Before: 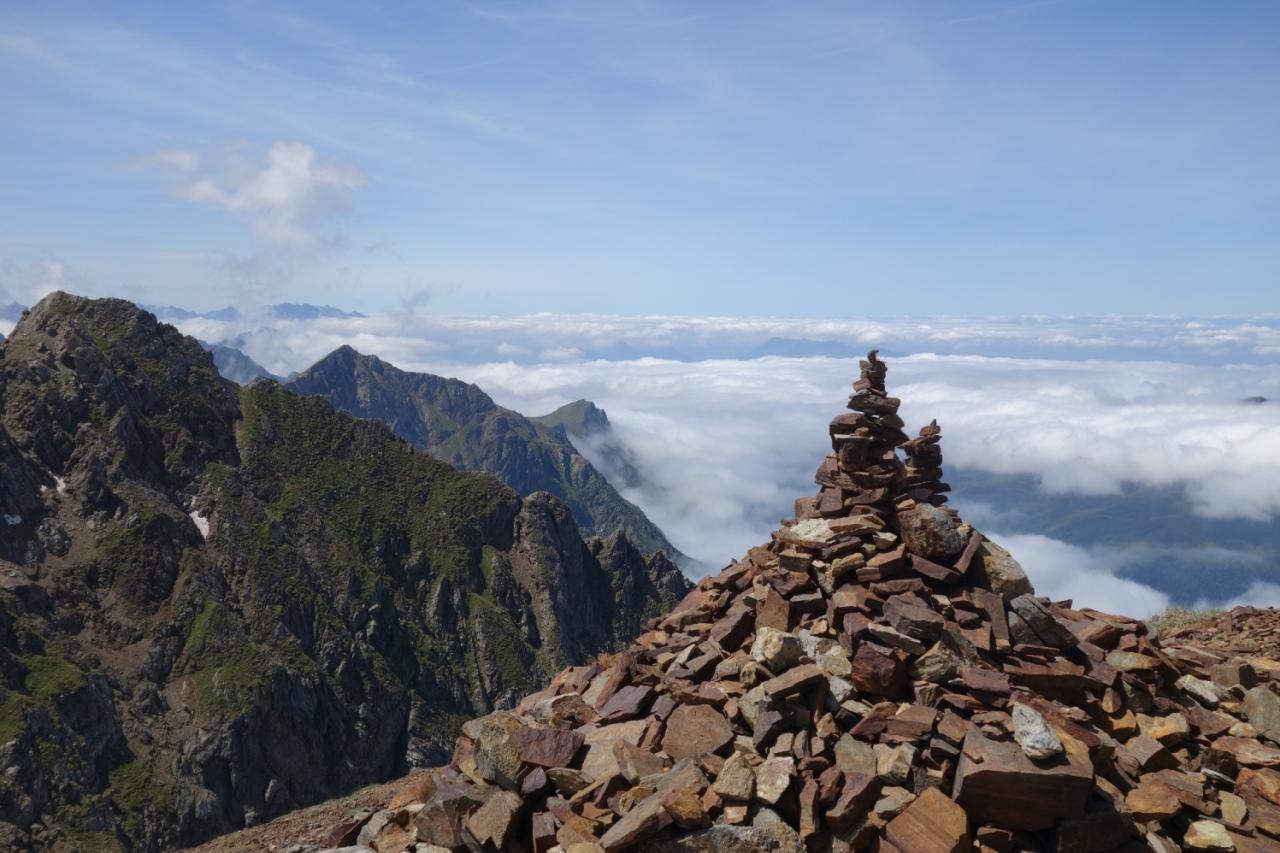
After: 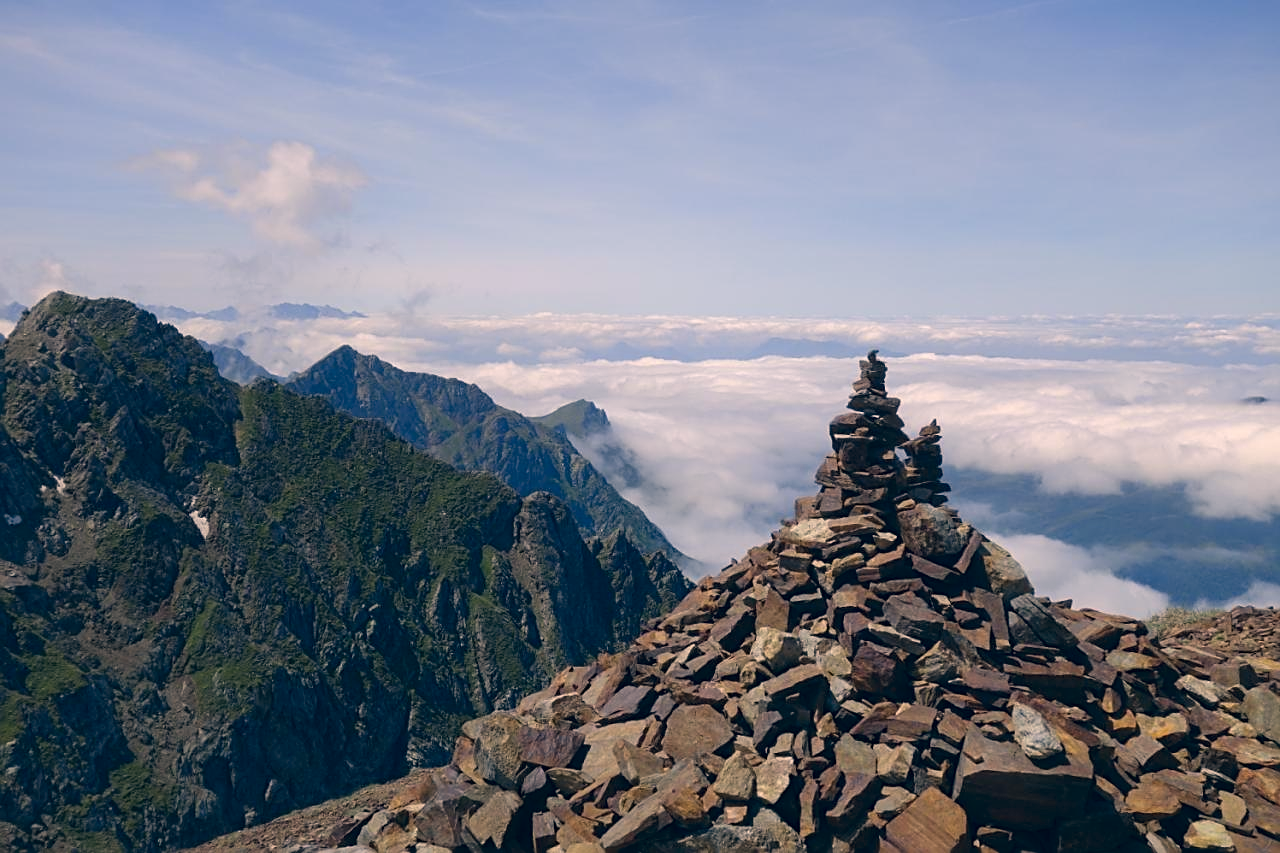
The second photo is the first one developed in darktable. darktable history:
sharpen: on, module defaults
color correction: highlights a* 10.32, highlights b* 14.66, shadows a* -9.59, shadows b* -15.02
